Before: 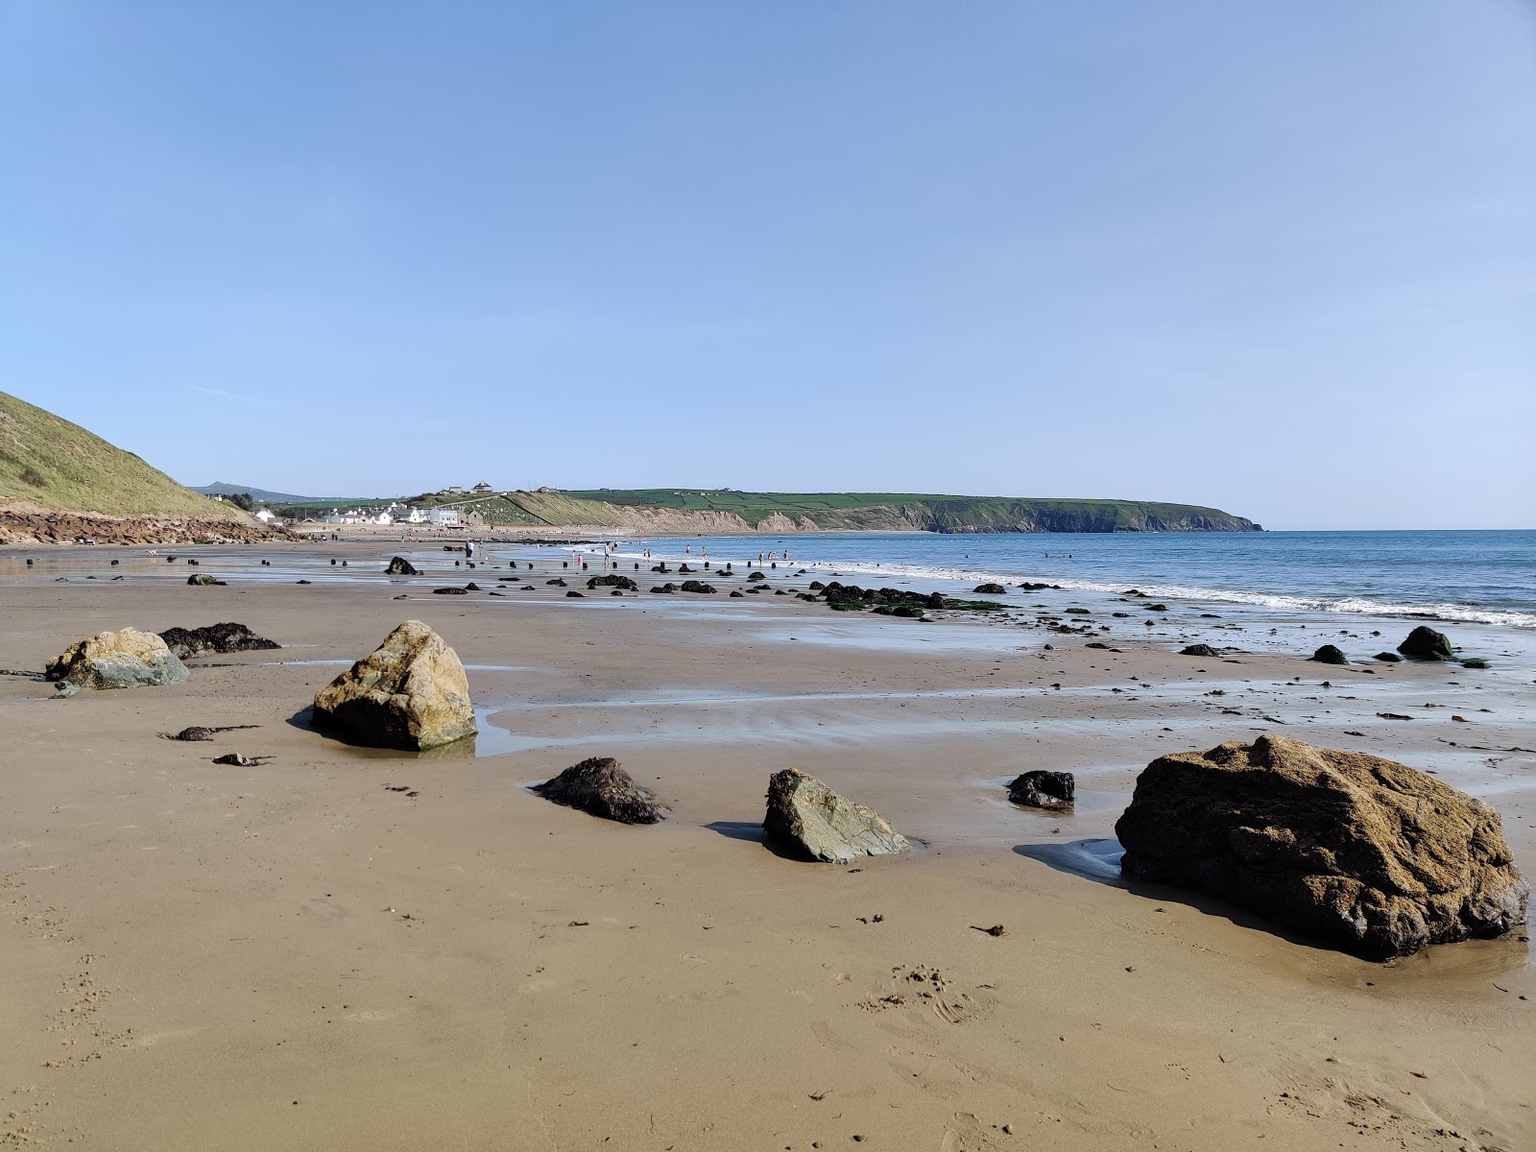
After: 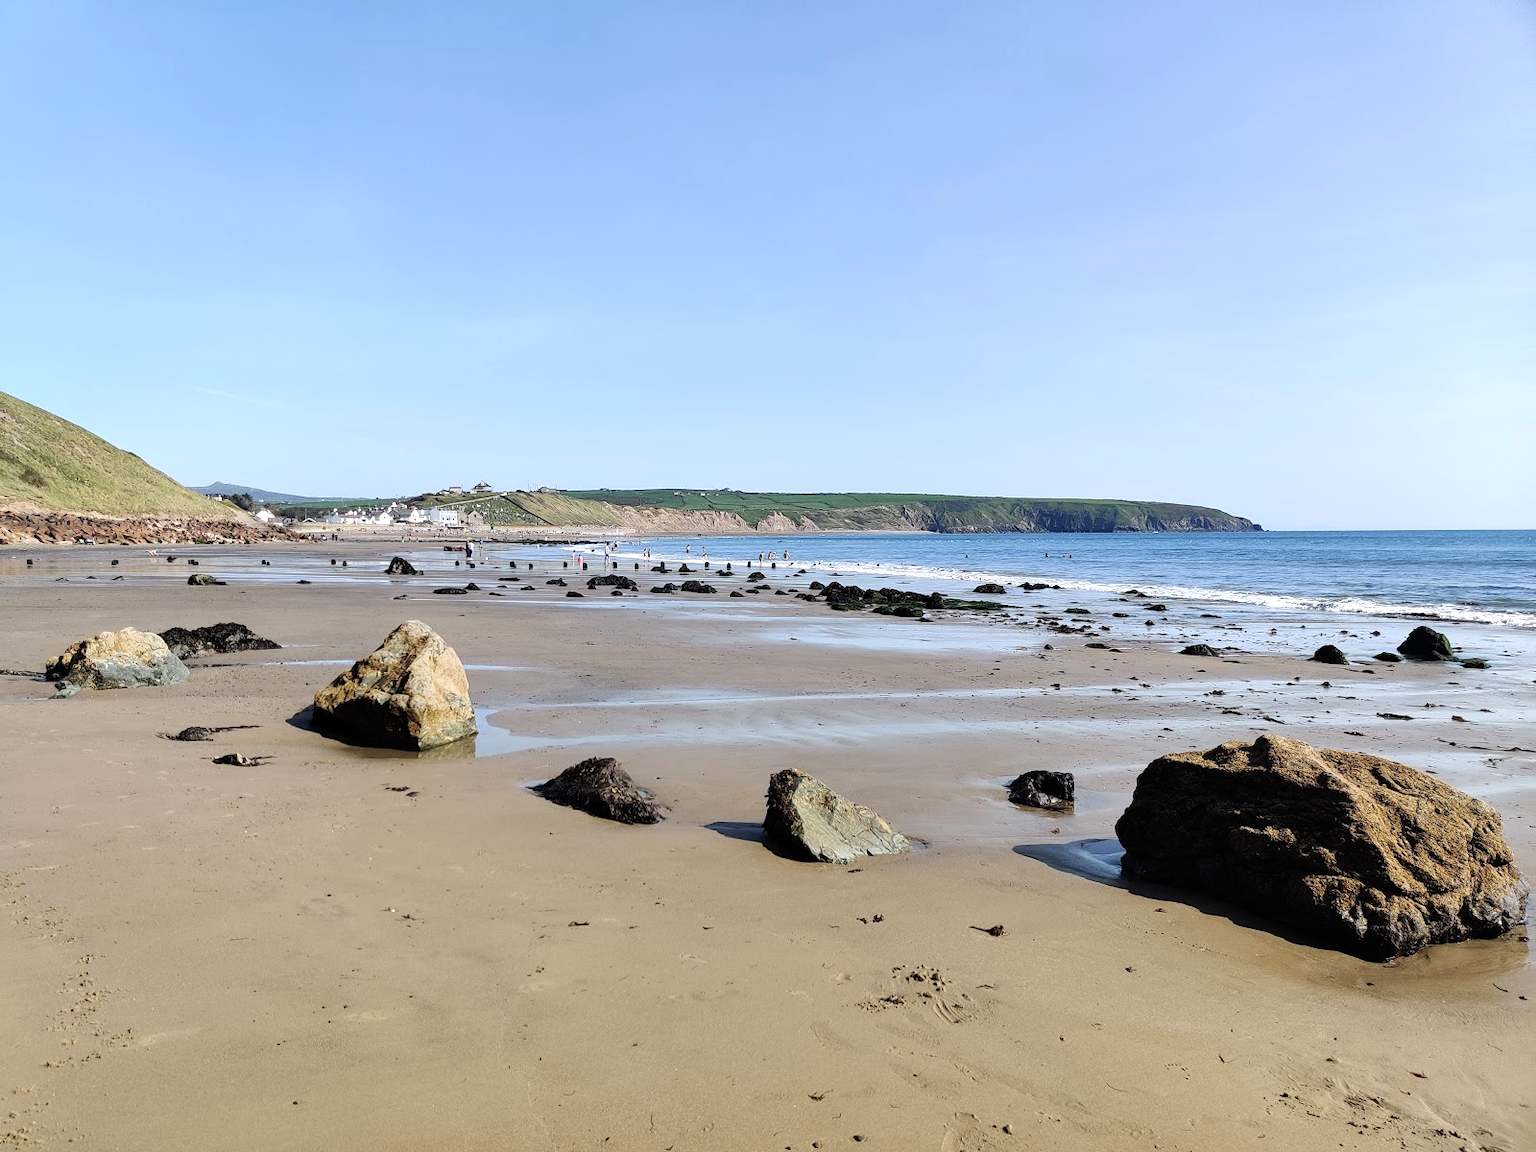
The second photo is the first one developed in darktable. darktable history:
tone equalizer: -8 EV -0.382 EV, -7 EV -0.365 EV, -6 EV -0.316 EV, -5 EV -0.204 EV, -3 EV 0.195 EV, -2 EV 0.308 EV, -1 EV 0.378 EV, +0 EV 0.396 EV
